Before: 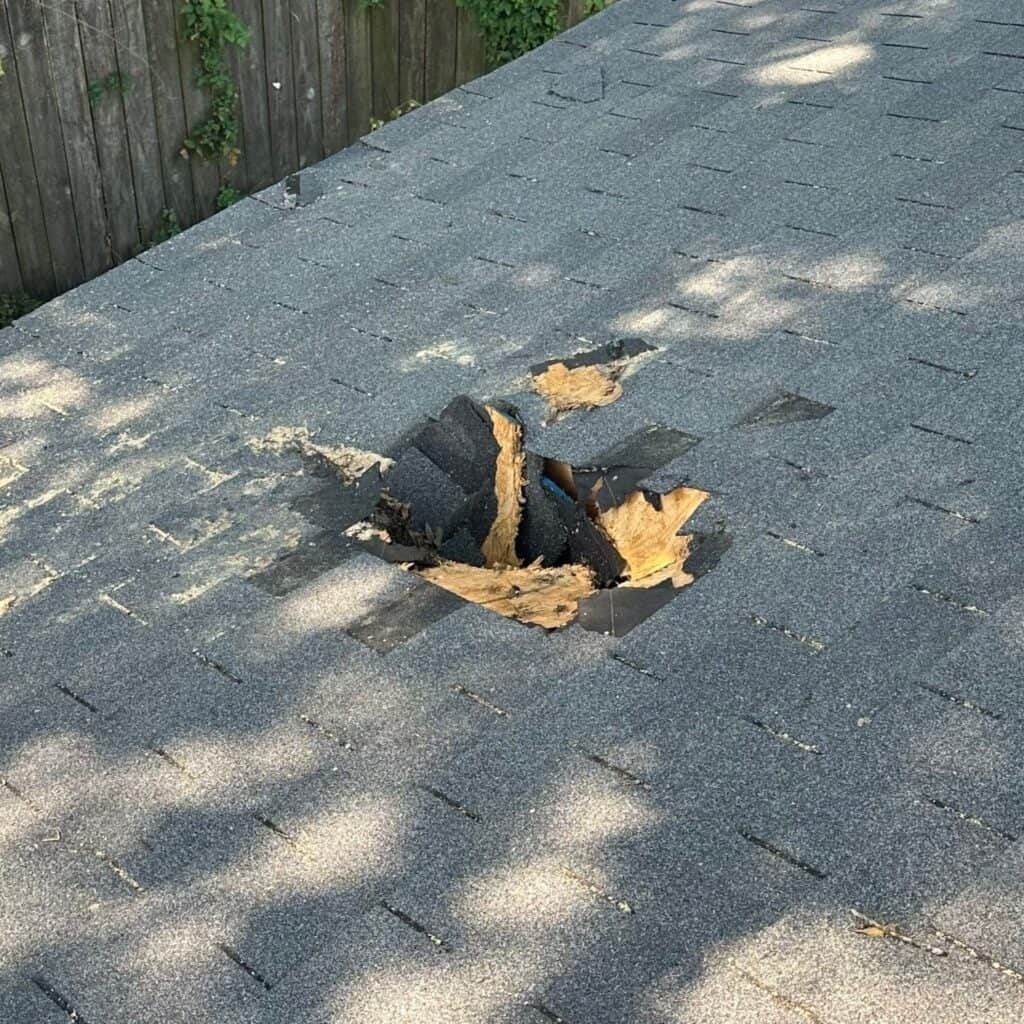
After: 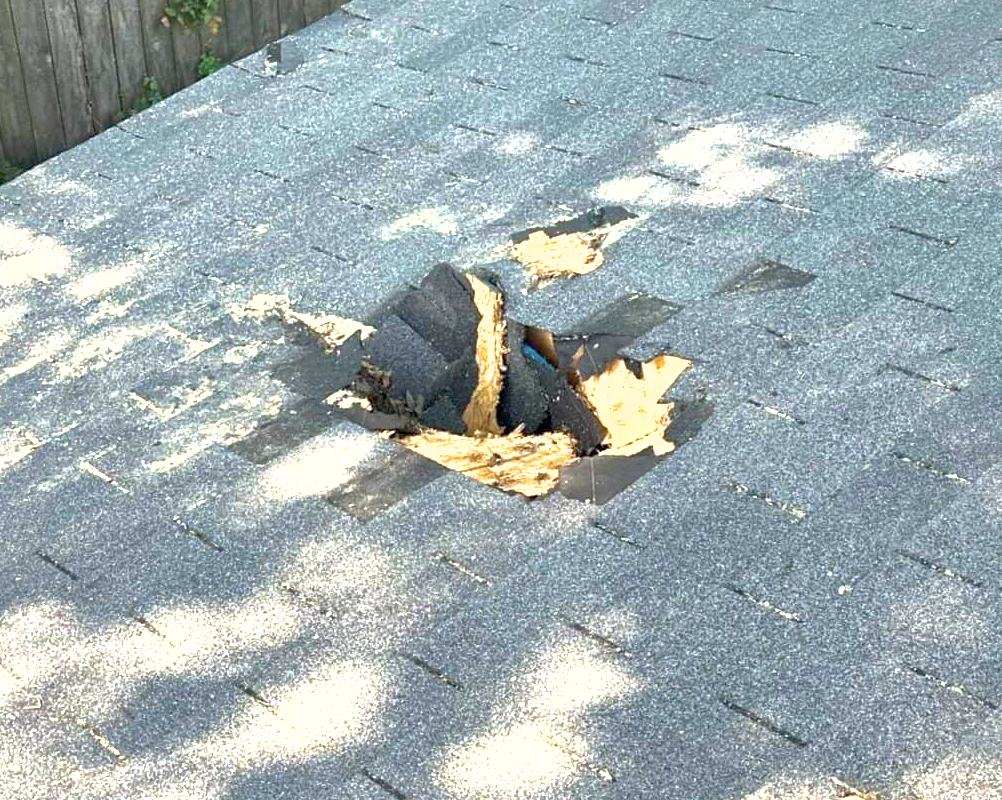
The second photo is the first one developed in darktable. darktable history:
exposure: black level correction 0.002, exposure 1.311 EV, compensate highlight preservation false
crop and rotate: left 1.939%, top 12.952%, right 0.157%, bottom 8.876%
shadows and highlights: shadows color adjustment 98.01%, highlights color adjustment 58.17%
